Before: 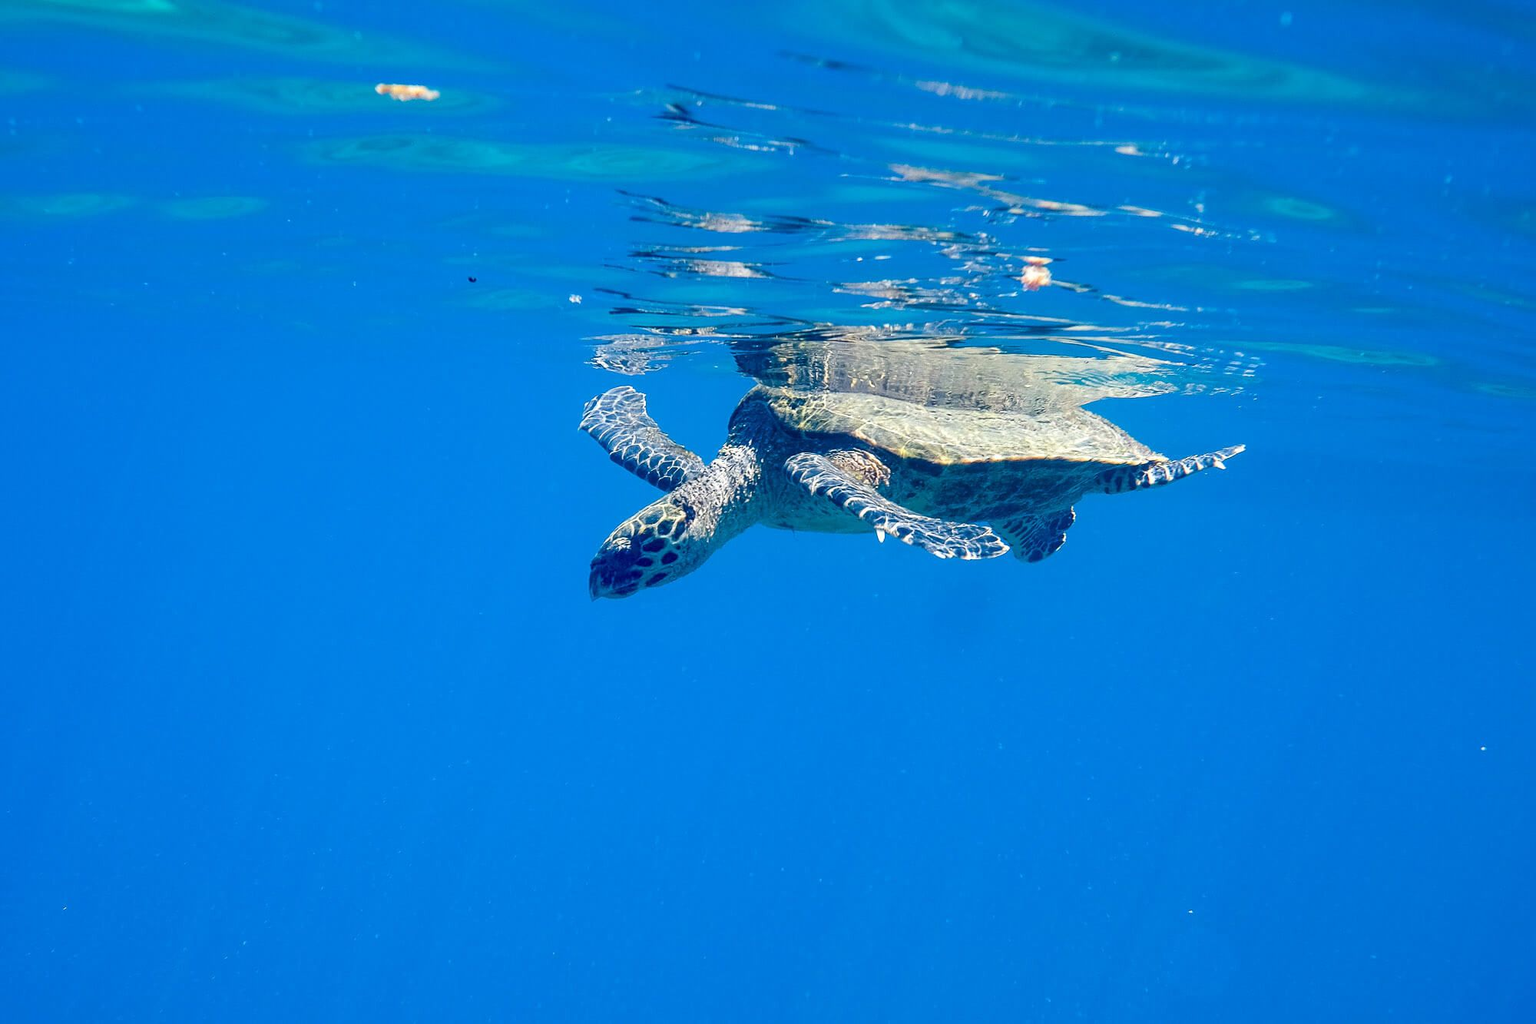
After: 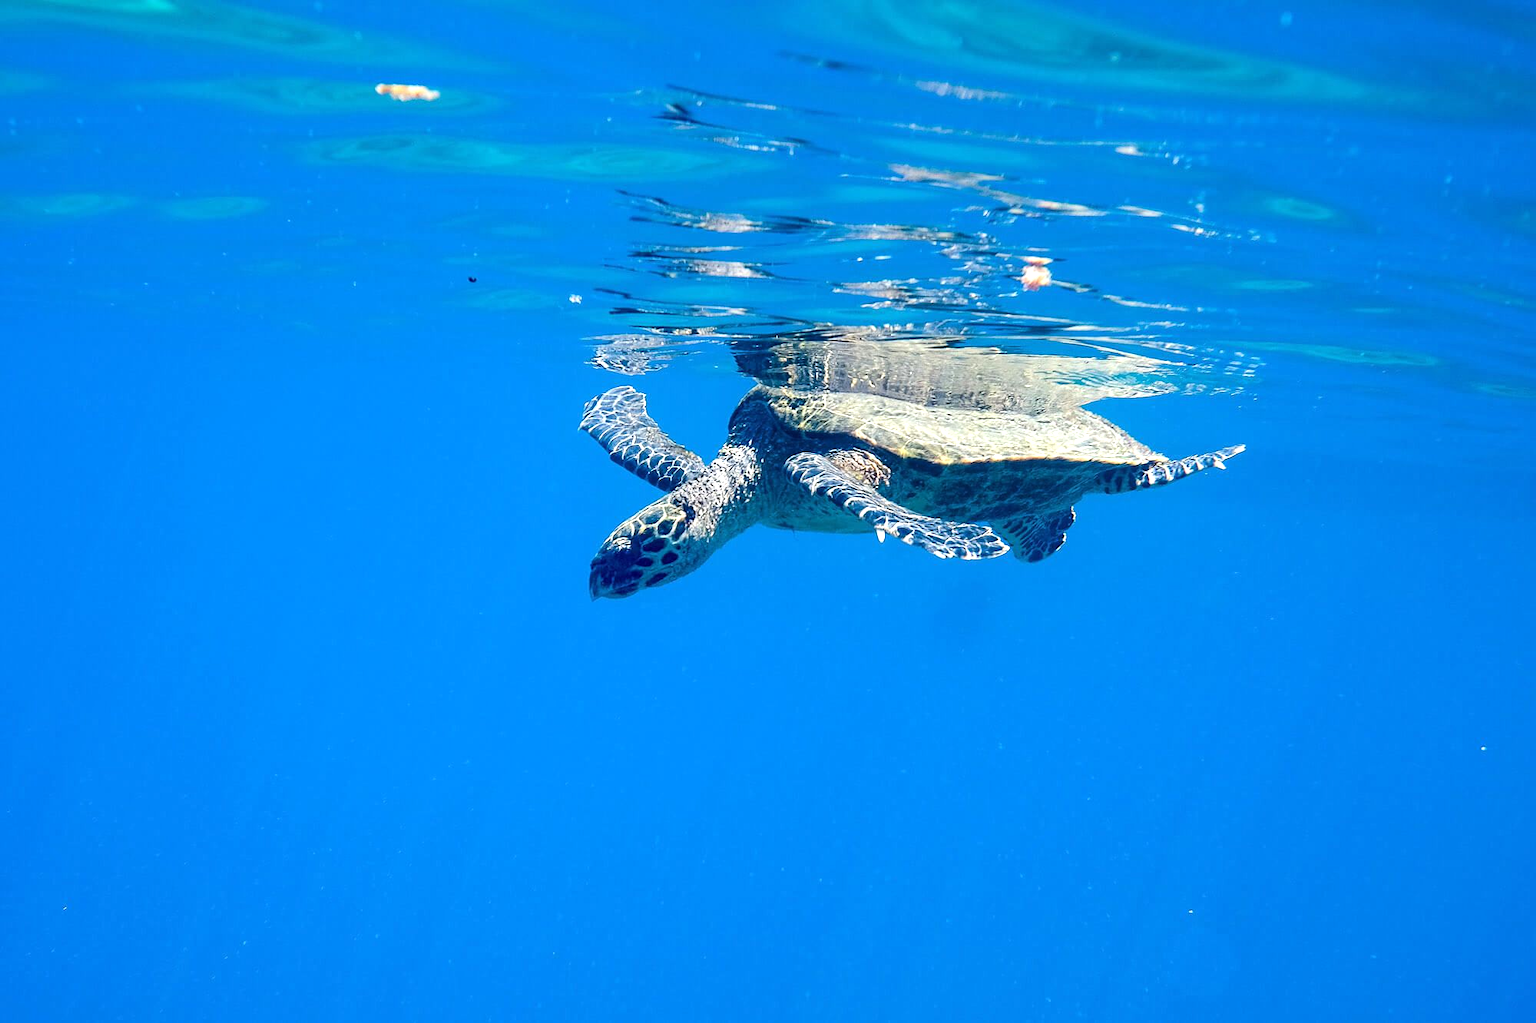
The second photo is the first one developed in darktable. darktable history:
tone equalizer: -8 EV -0.452 EV, -7 EV -0.374 EV, -6 EV -0.343 EV, -5 EV -0.234 EV, -3 EV 0.217 EV, -2 EV 0.356 EV, -1 EV 0.371 EV, +0 EV 0.394 EV, edges refinement/feathering 500, mask exposure compensation -1.57 EV, preserve details no
